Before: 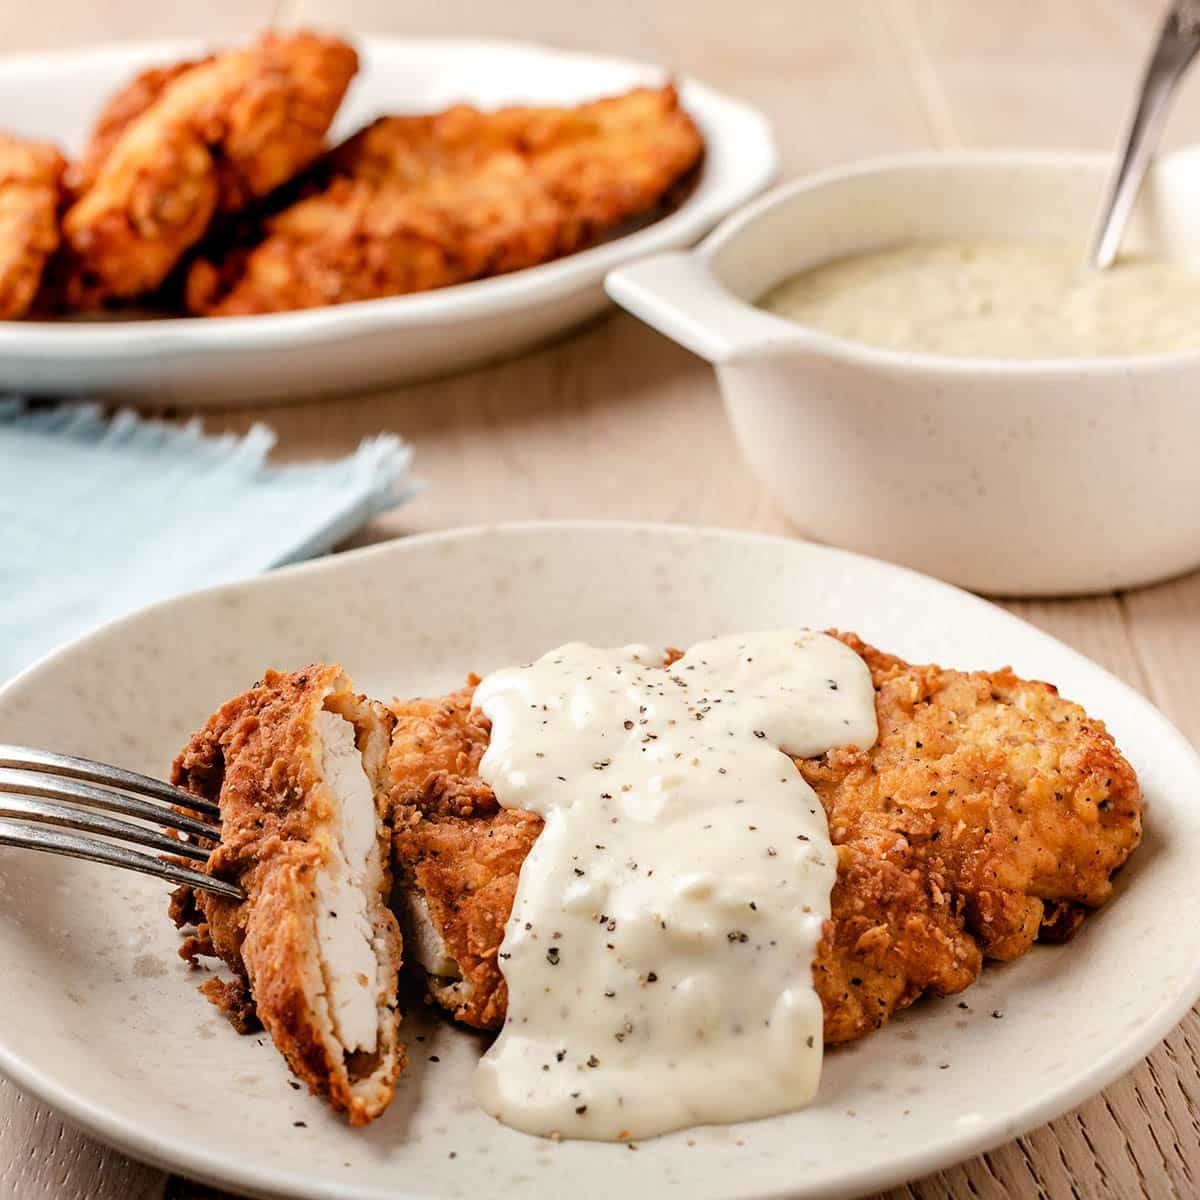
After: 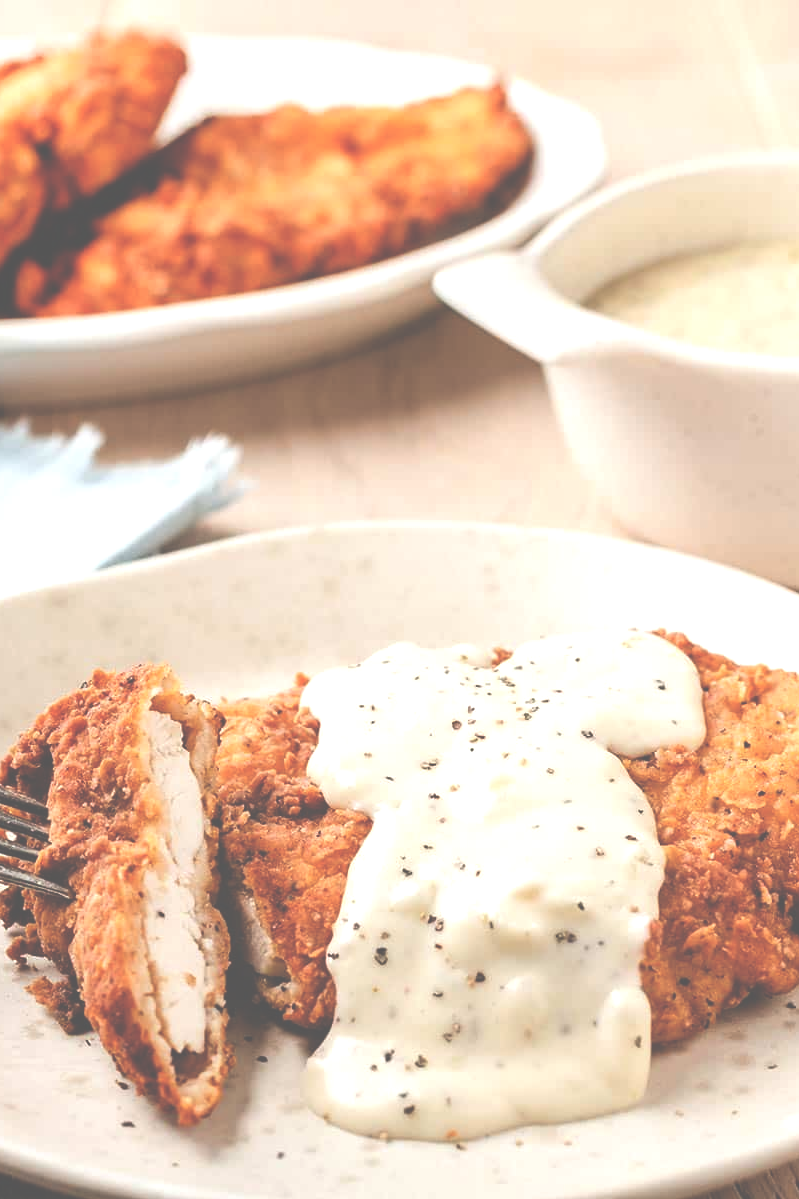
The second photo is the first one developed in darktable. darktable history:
exposure: black level correction -0.071, exposure 0.501 EV, compensate highlight preservation false
crop and rotate: left 14.388%, right 18.979%
